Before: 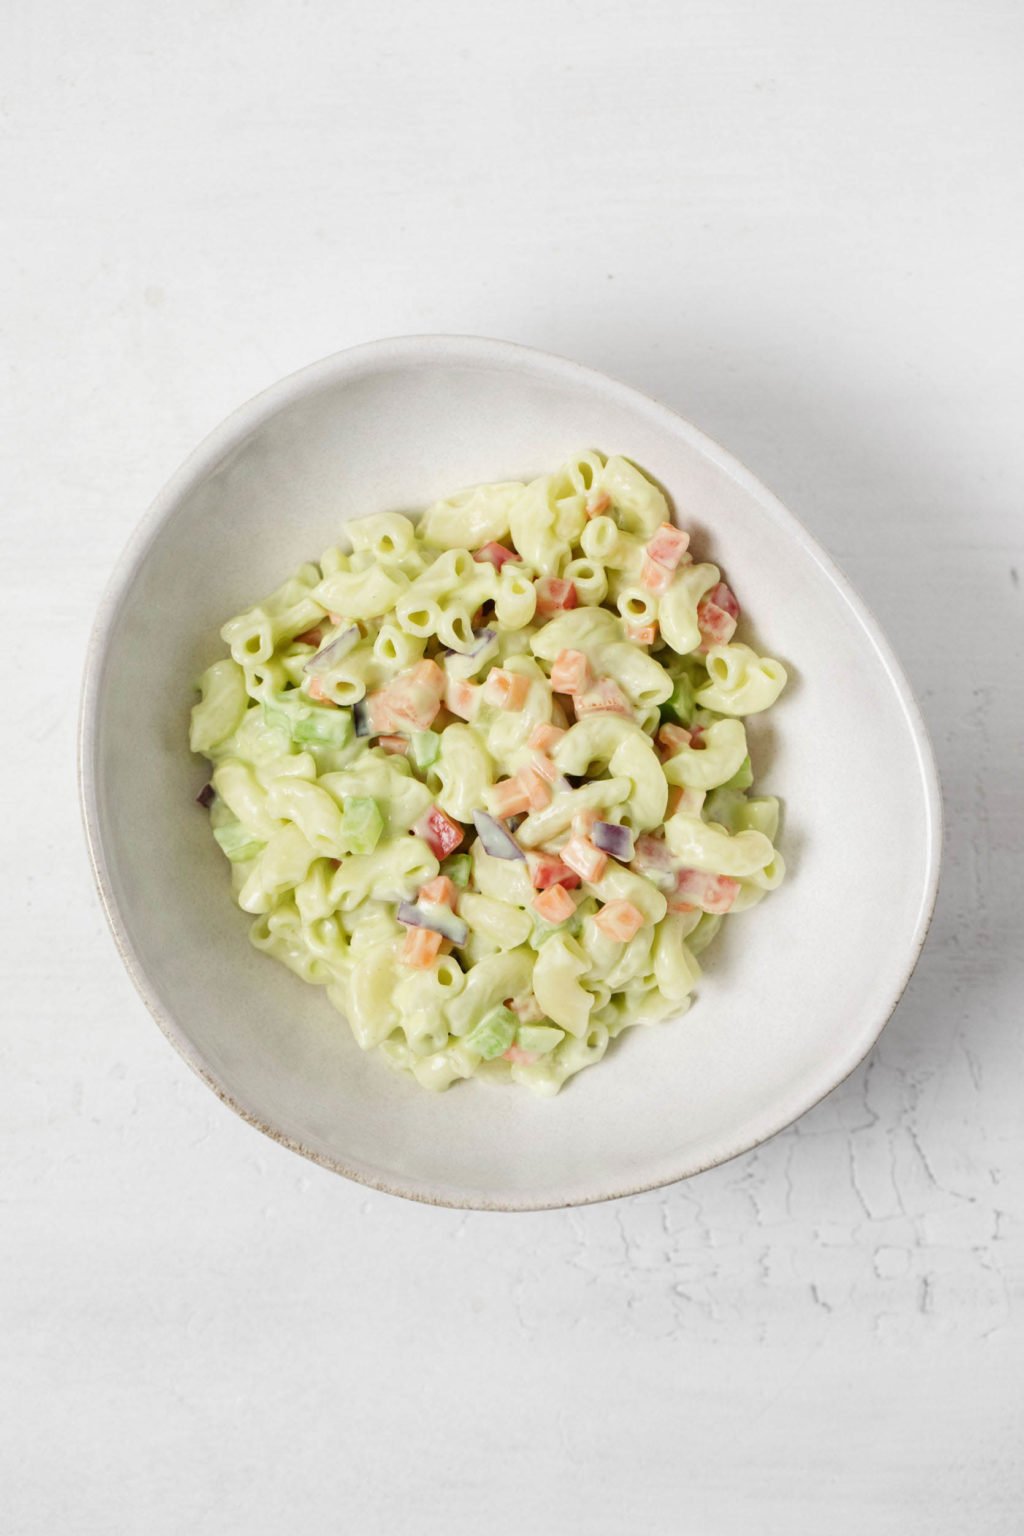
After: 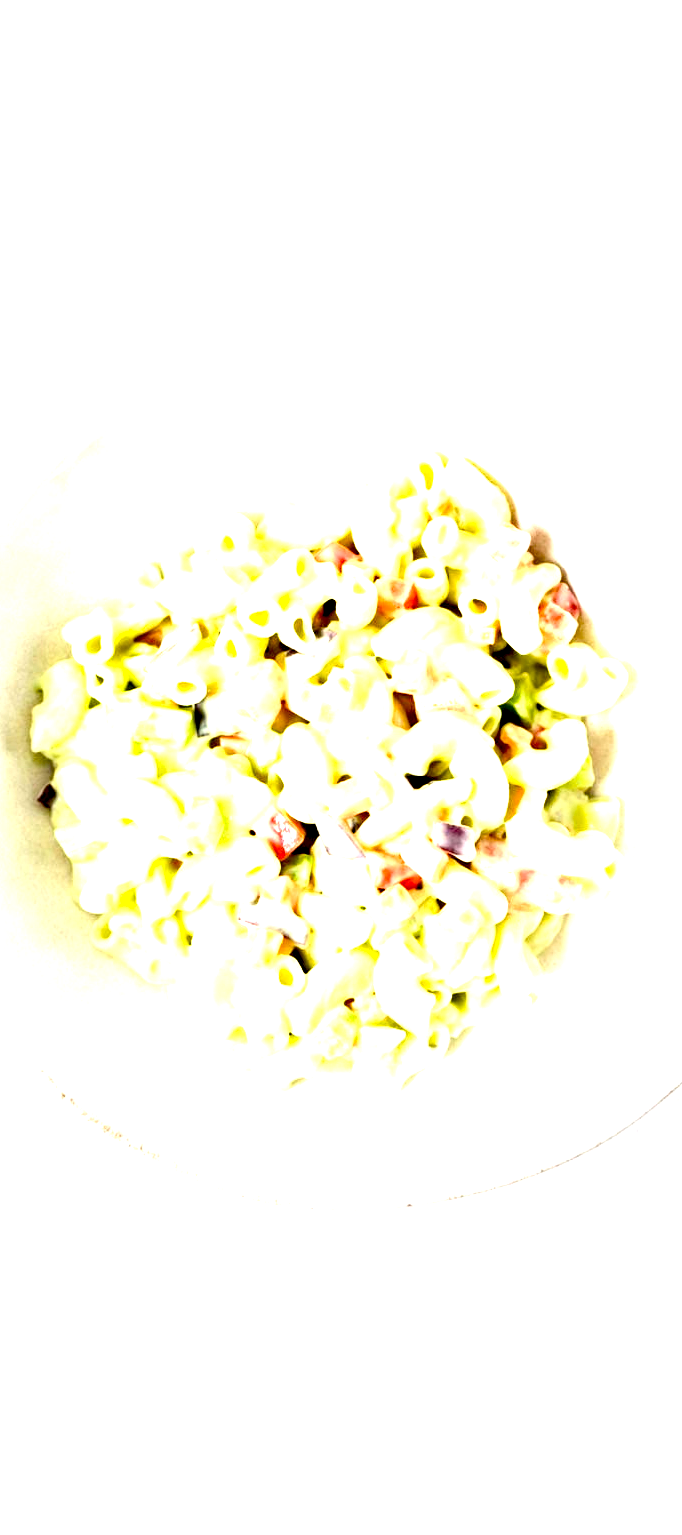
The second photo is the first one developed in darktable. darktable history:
tone equalizer: -8 EV -1.08 EV, -7 EV -1.01 EV, -6 EV -0.867 EV, -5 EV -0.578 EV, -3 EV 0.578 EV, -2 EV 0.867 EV, -1 EV 1.01 EV, +0 EV 1.08 EV, edges refinement/feathering 500, mask exposure compensation -1.57 EV, preserve details no
exposure: black level correction 0.035, exposure 0.9 EV, compensate highlight preservation false
base curve: preserve colors none
crop and rotate: left 15.546%, right 17.787%
